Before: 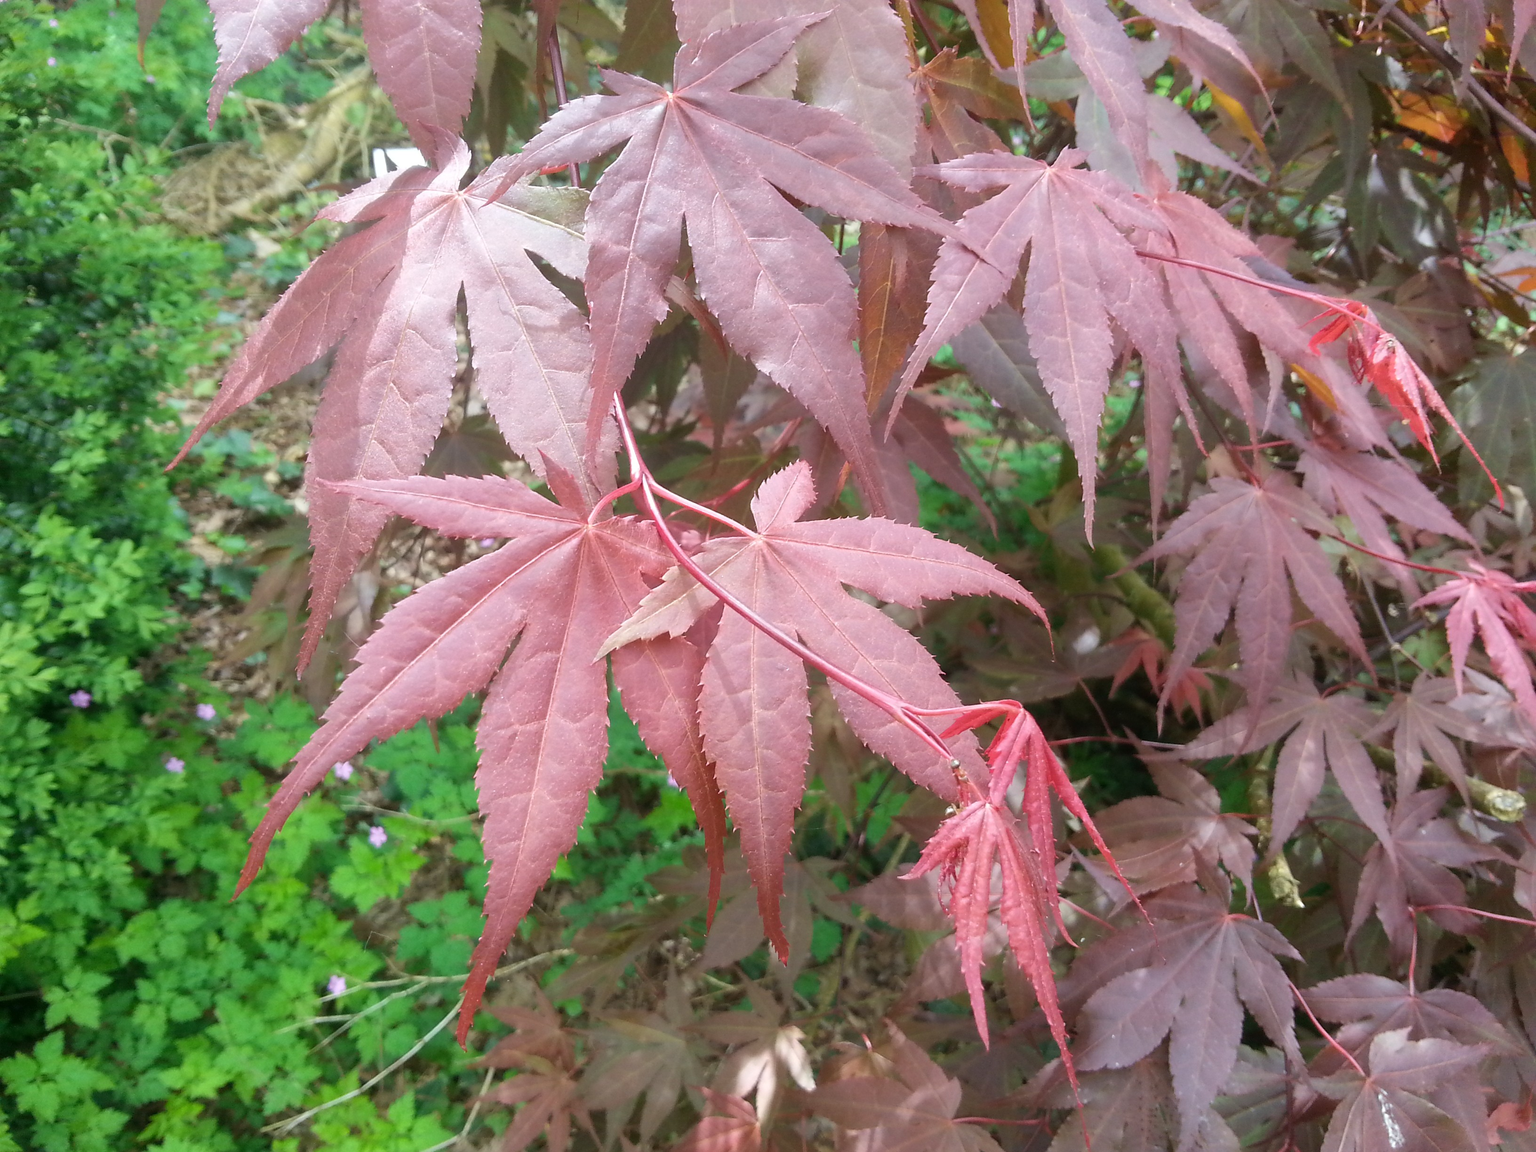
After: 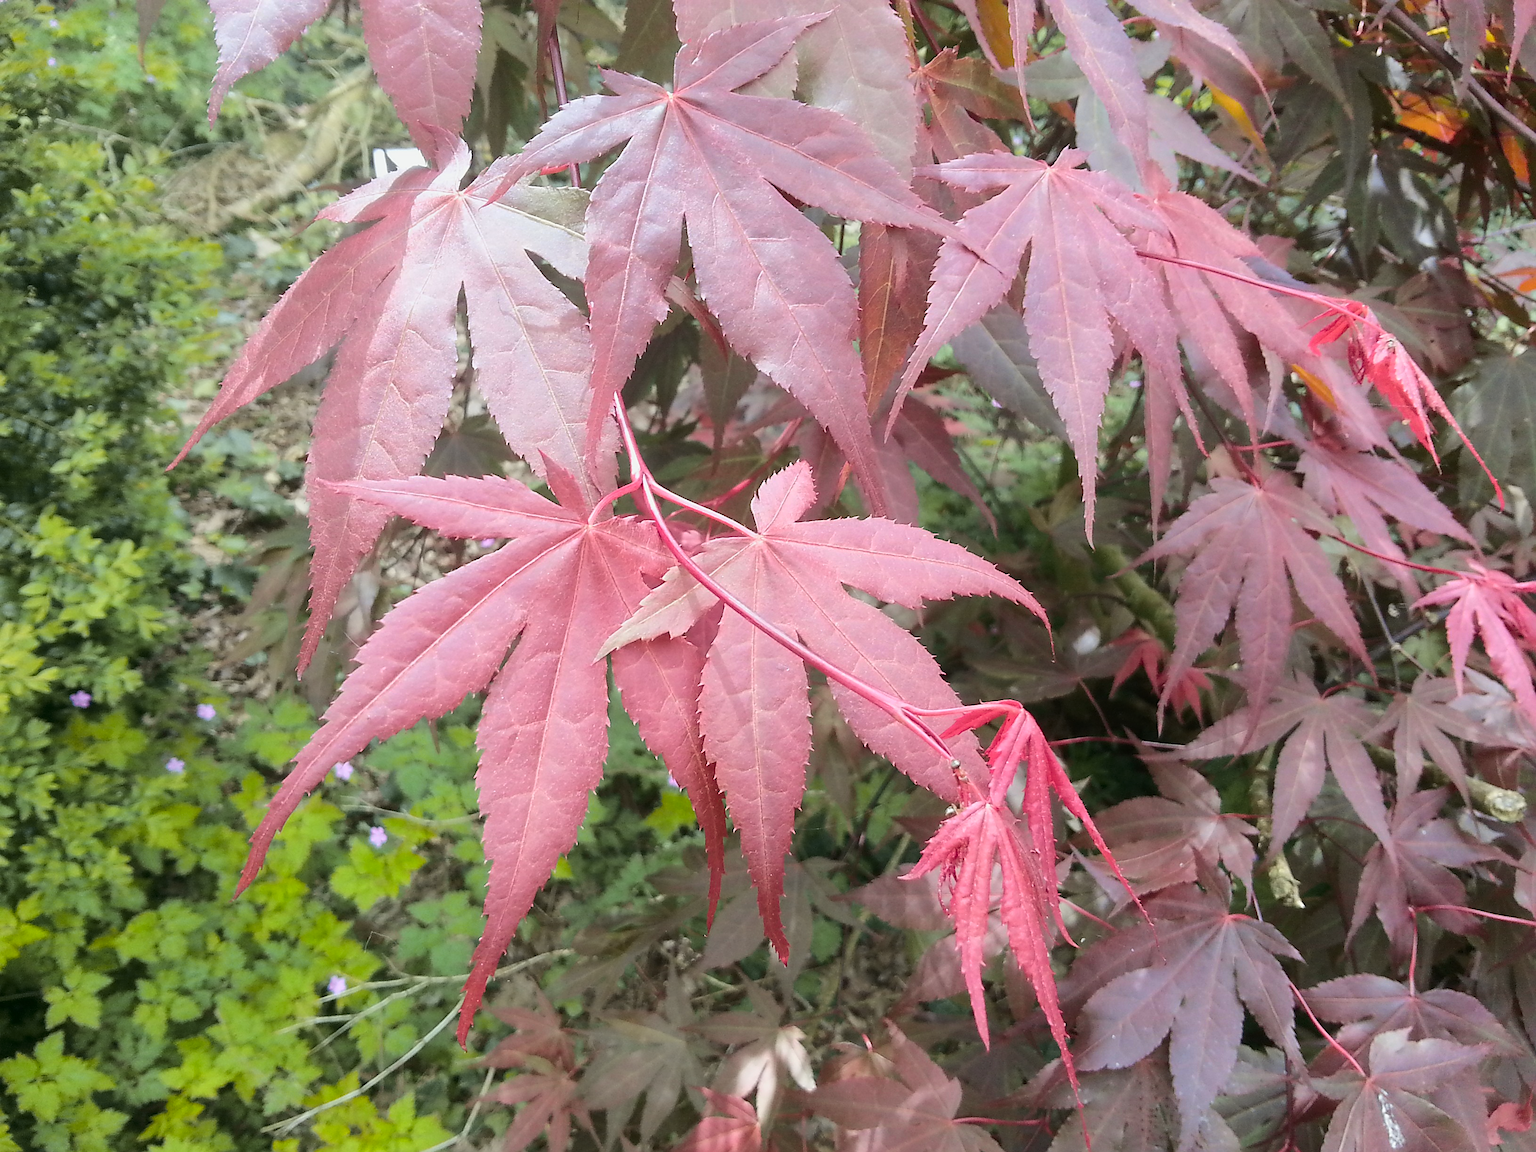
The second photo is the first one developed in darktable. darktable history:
sharpen: on, module defaults
tone curve: curves: ch0 [(0, 0) (0.23, 0.205) (0.486, 0.52) (0.822, 0.825) (0.994, 0.955)]; ch1 [(0, 0) (0.226, 0.261) (0.379, 0.442) (0.469, 0.472) (0.495, 0.495) (0.514, 0.504) (0.561, 0.568) (0.59, 0.612) (1, 1)]; ch2 [(0, 0) (0.269, 0.299) (0.459, 0.441) (0.498, 0.499) (0.523, 0.52) (0.586, 0.569) (0.635, 0.617) (0.659, 0.681) (0.718, 0.764) (1, 1)], color space Lab, independent channels, preserve colors none
